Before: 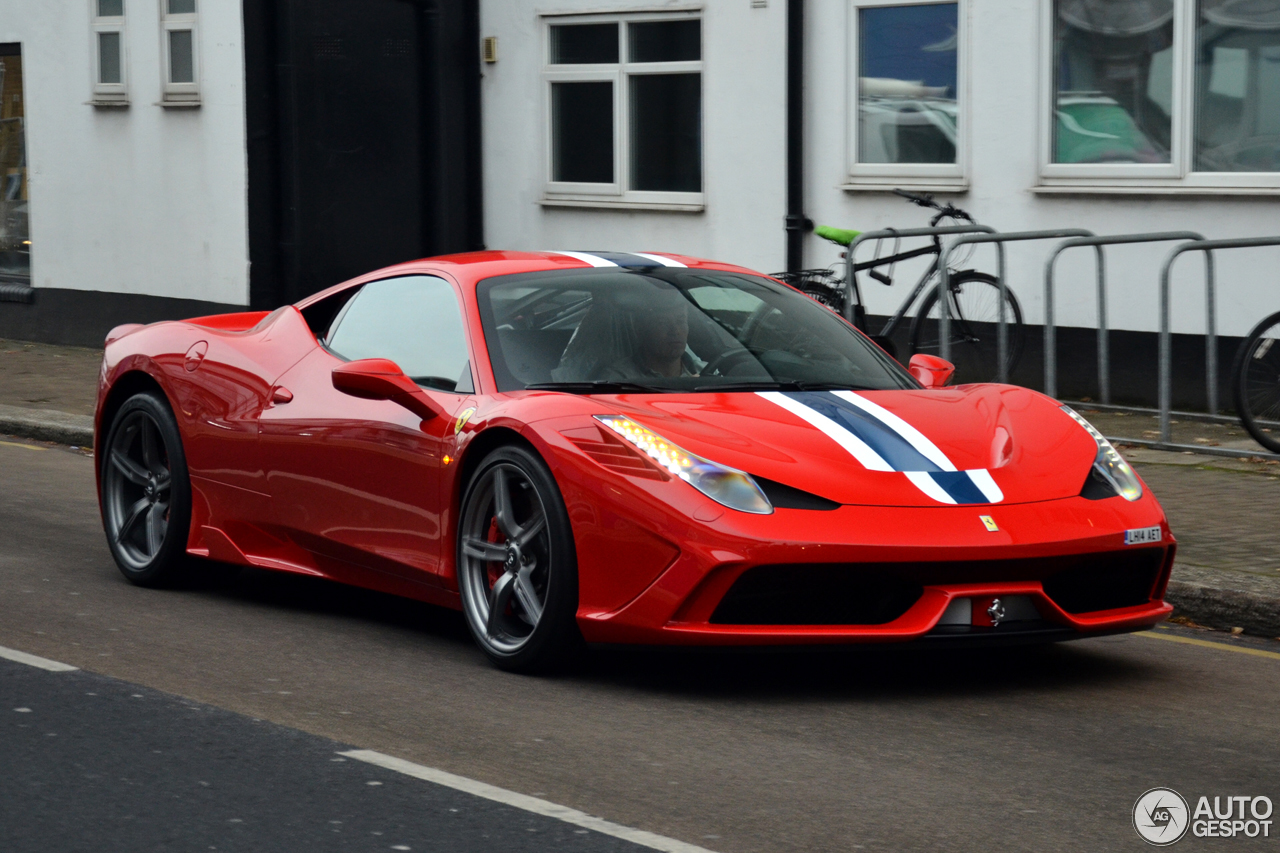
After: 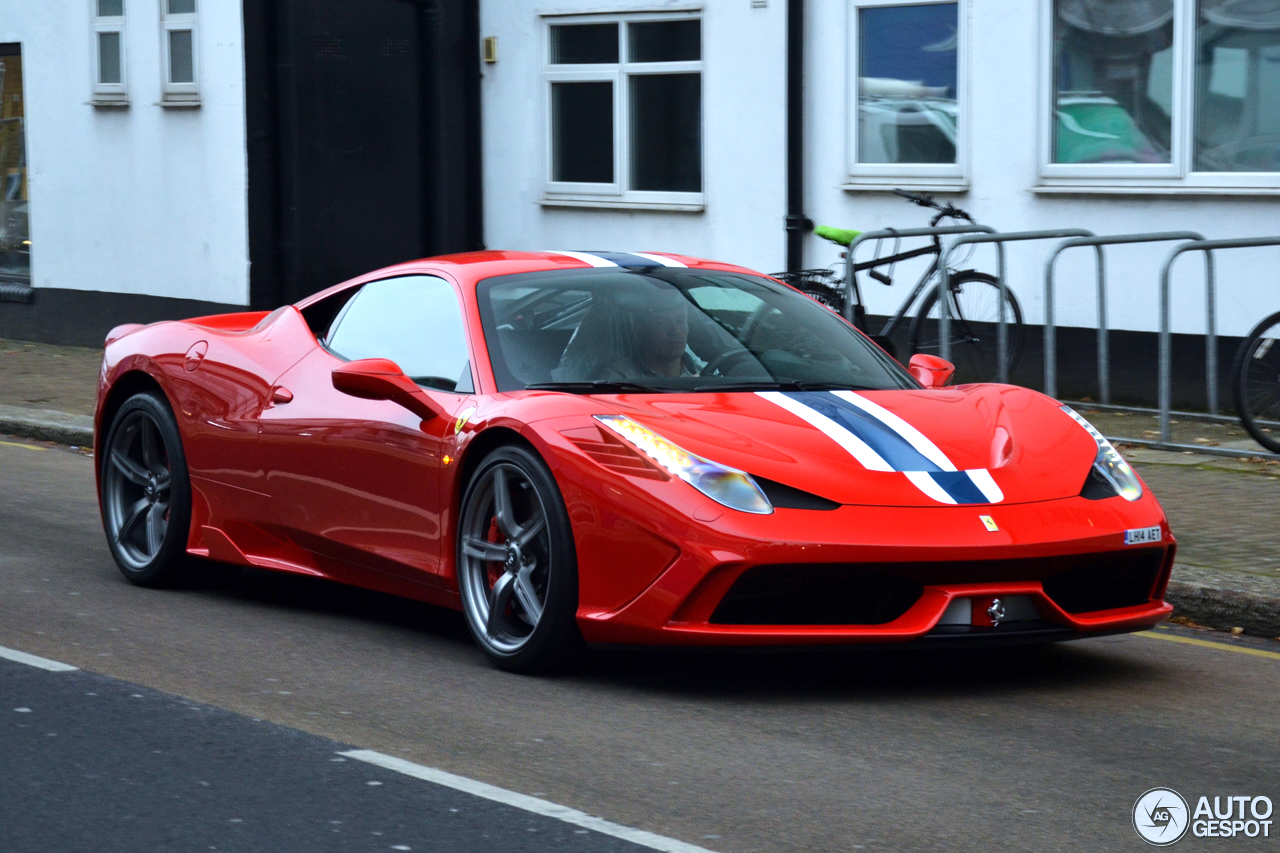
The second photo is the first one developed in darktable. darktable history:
exposure: black level correction 0, exposure 0.5 EV, compensate exposure bias true, compensate highlight preservation false
velvia: on, module defaults
white balance: red 0.924, blue 1.095
